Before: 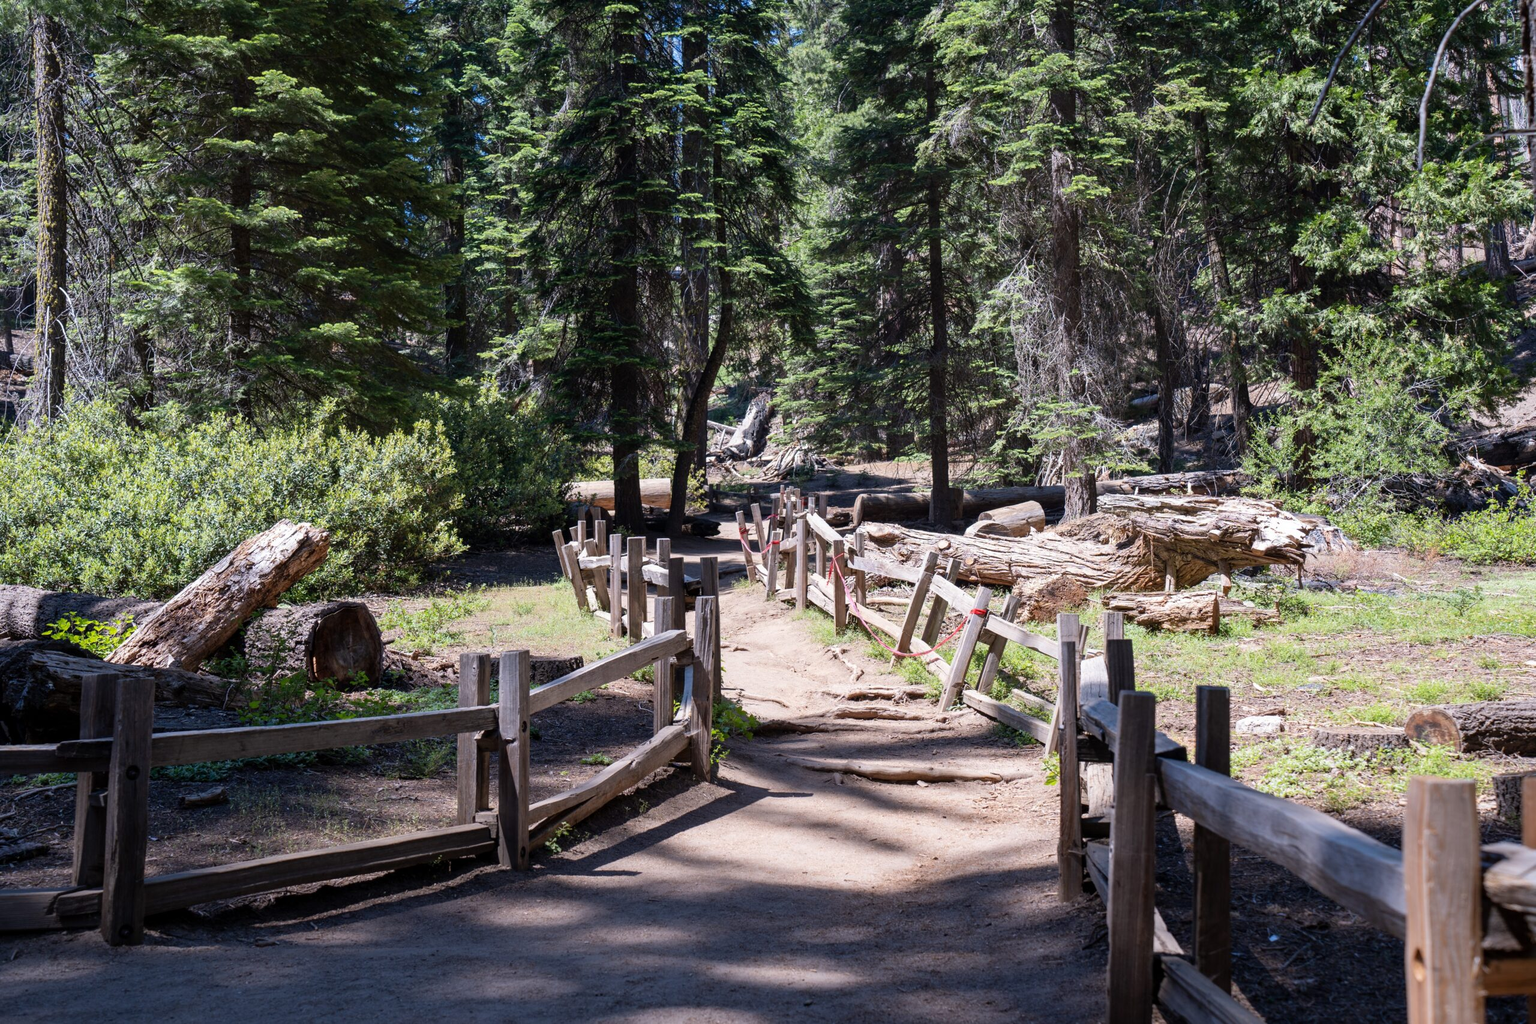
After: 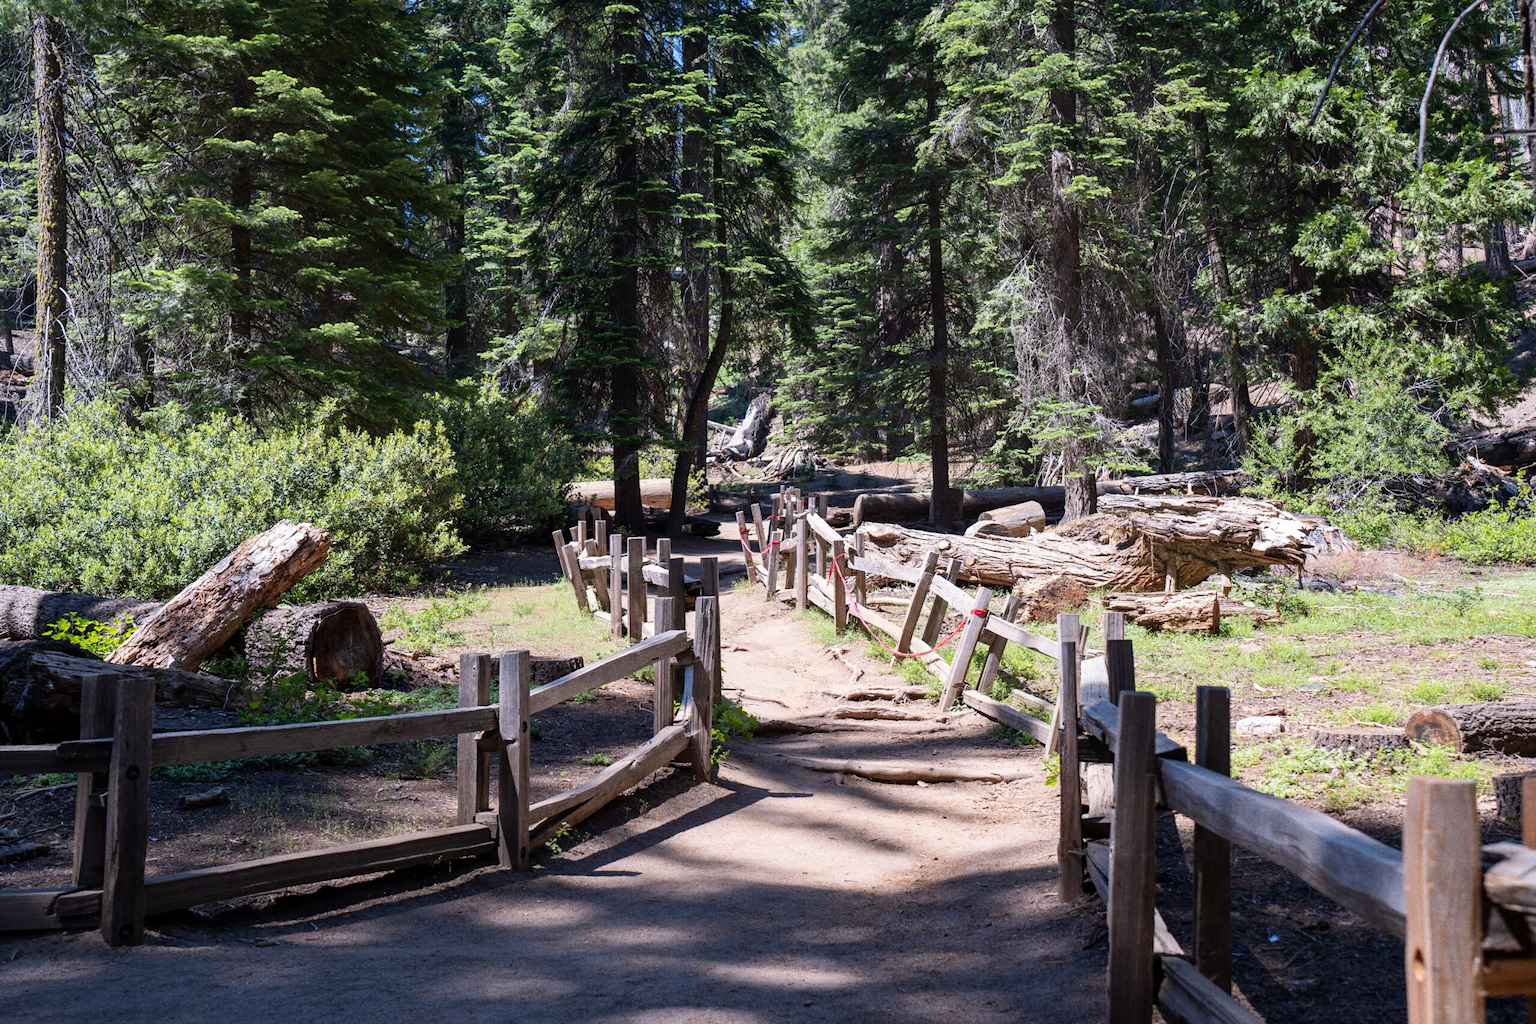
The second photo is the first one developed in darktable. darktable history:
contrast brightness saturation: contrast 0.1, brightness 0.03, saturation 0.09
grain: strength 26%
